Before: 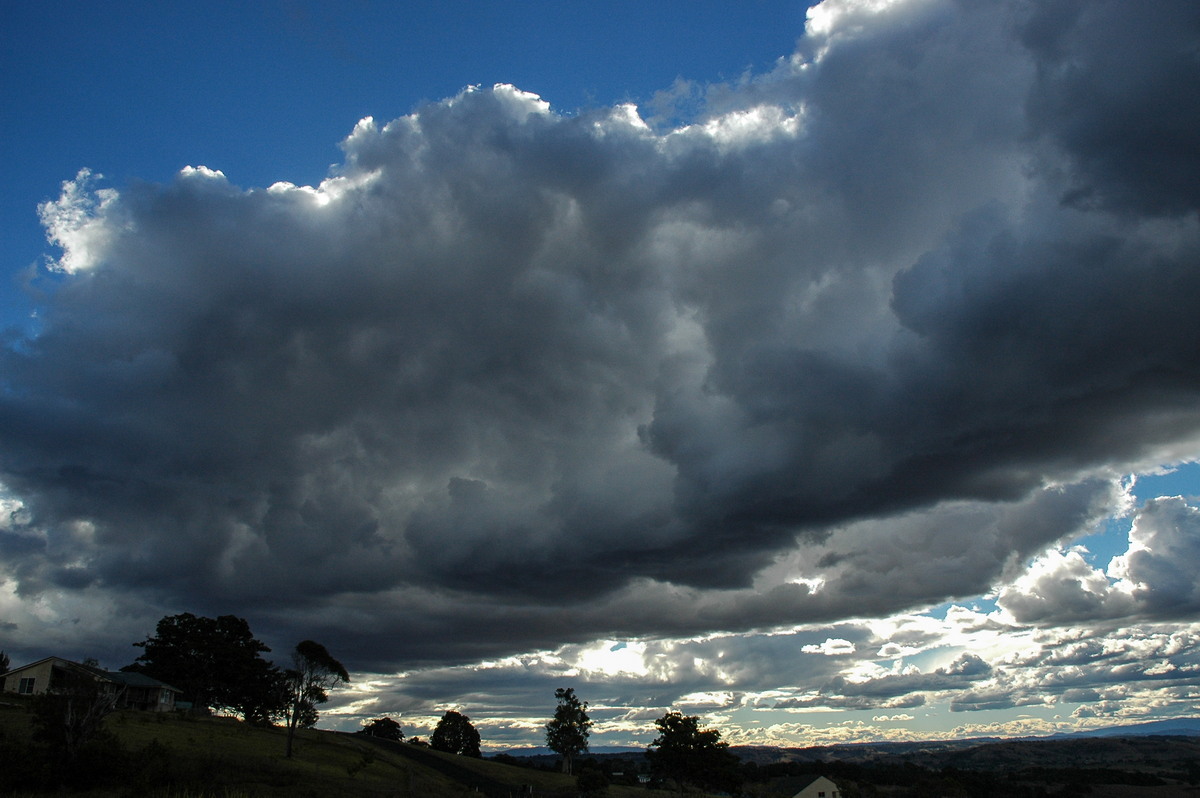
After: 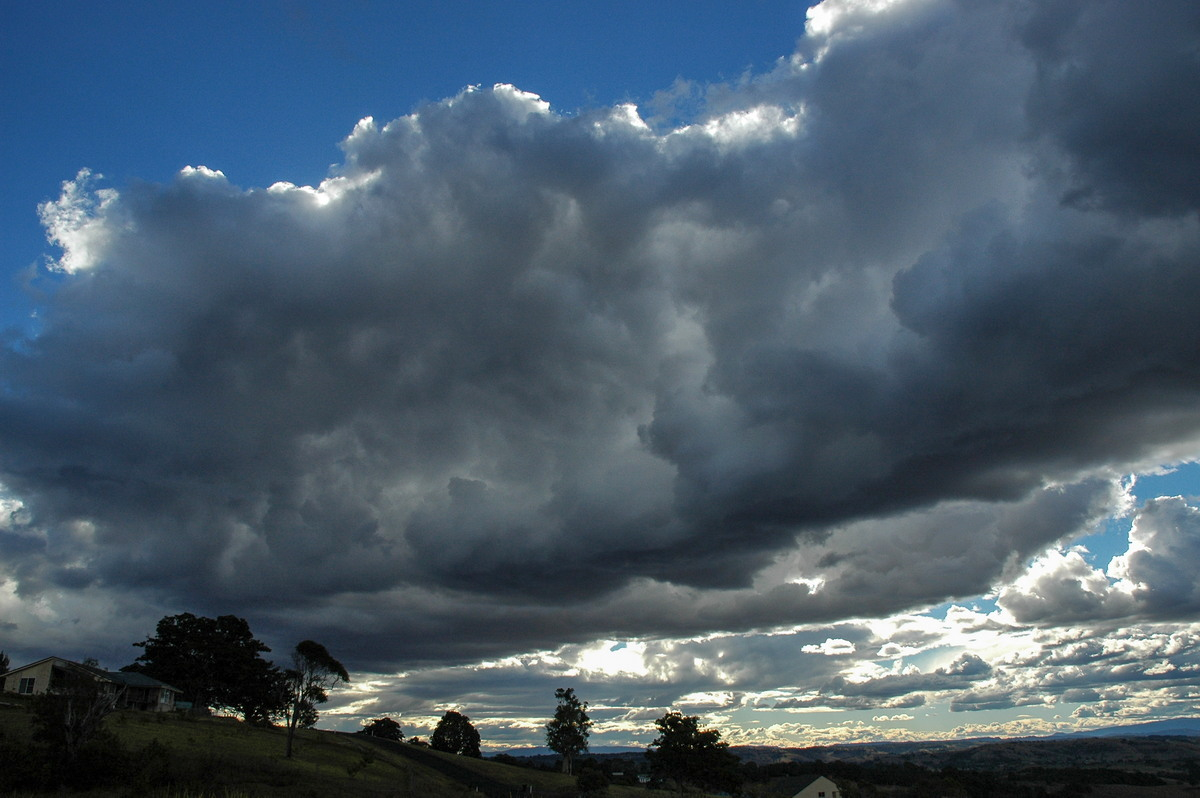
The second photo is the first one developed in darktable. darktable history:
shadows and highlights: shadows 42.86, highlights 8.33
